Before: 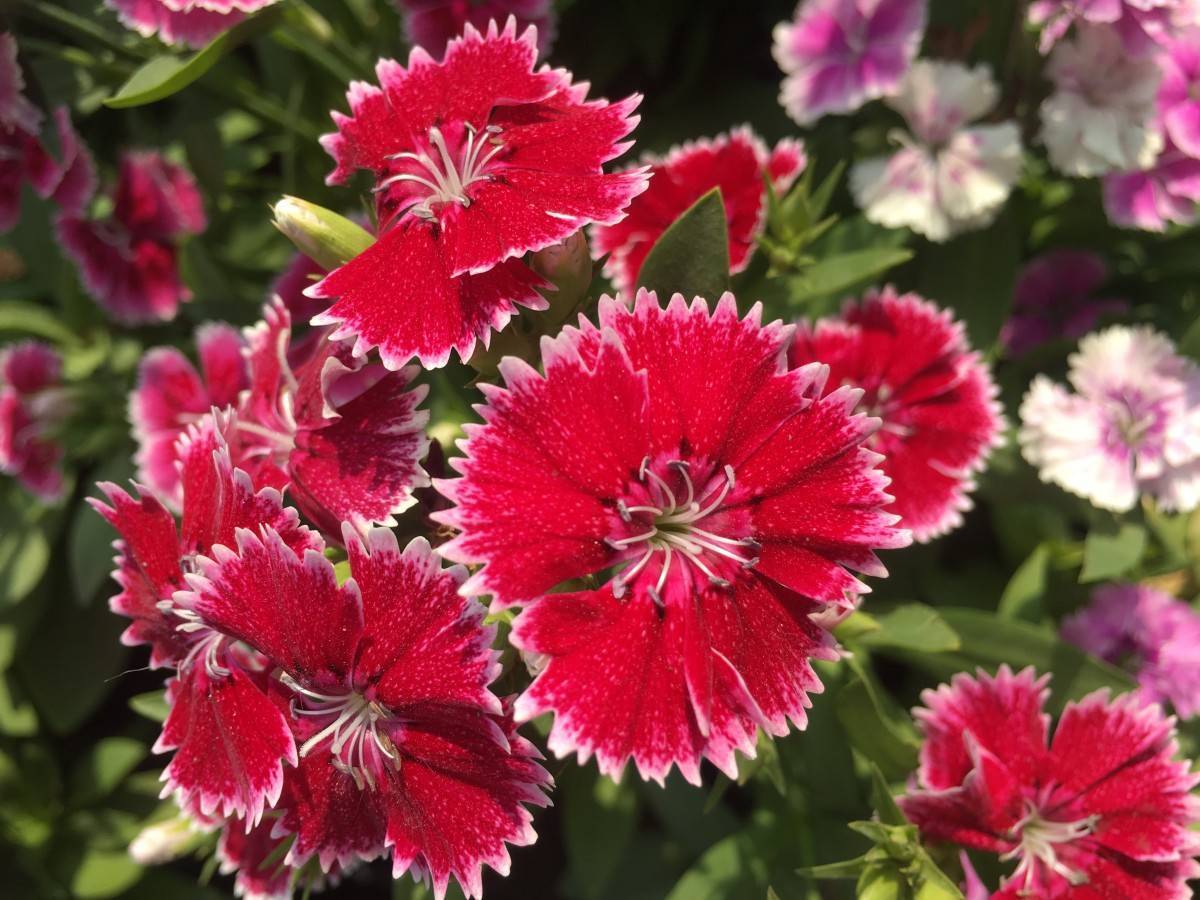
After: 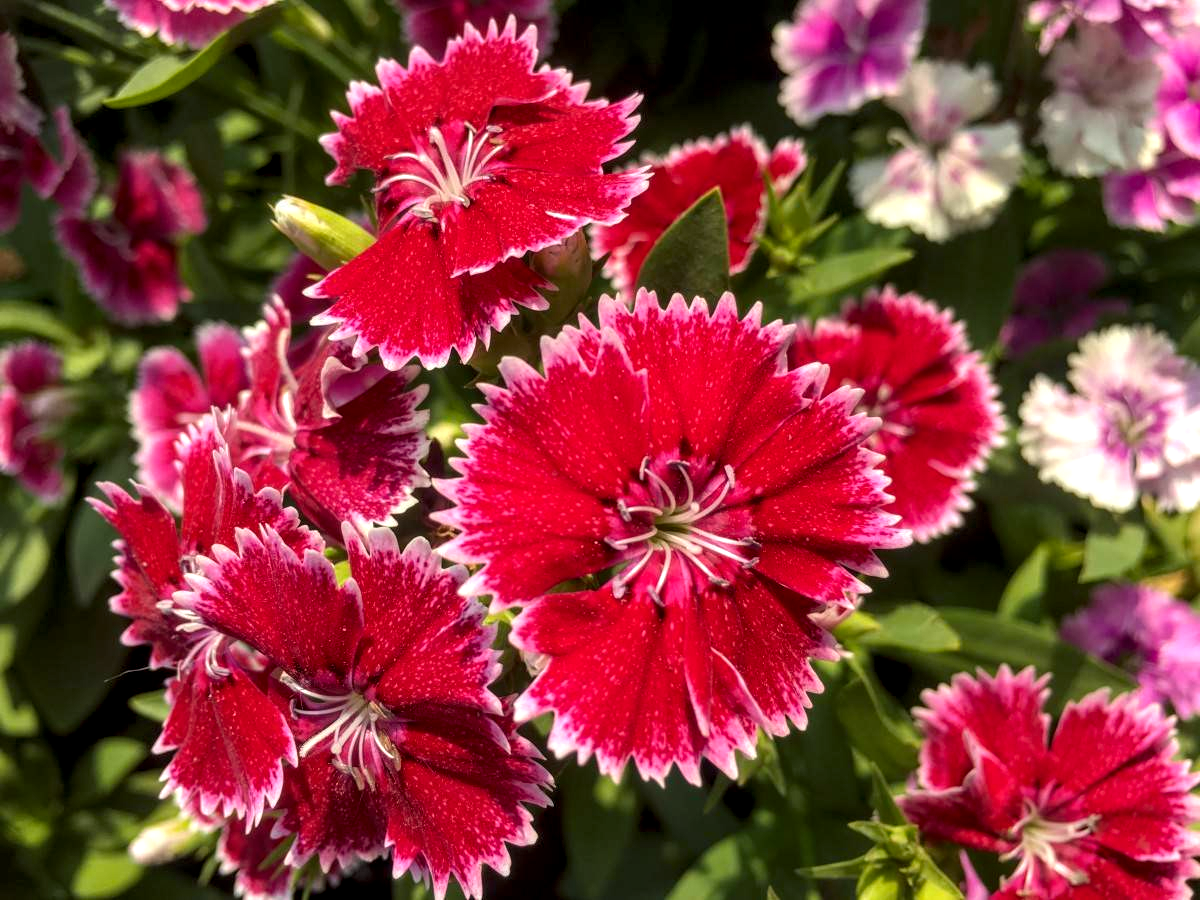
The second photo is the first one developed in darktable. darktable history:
color balance rgb: perceptual saturation grading › global saturation -0.123%, global vibrance 40.169%
local contrast: detail 150%
